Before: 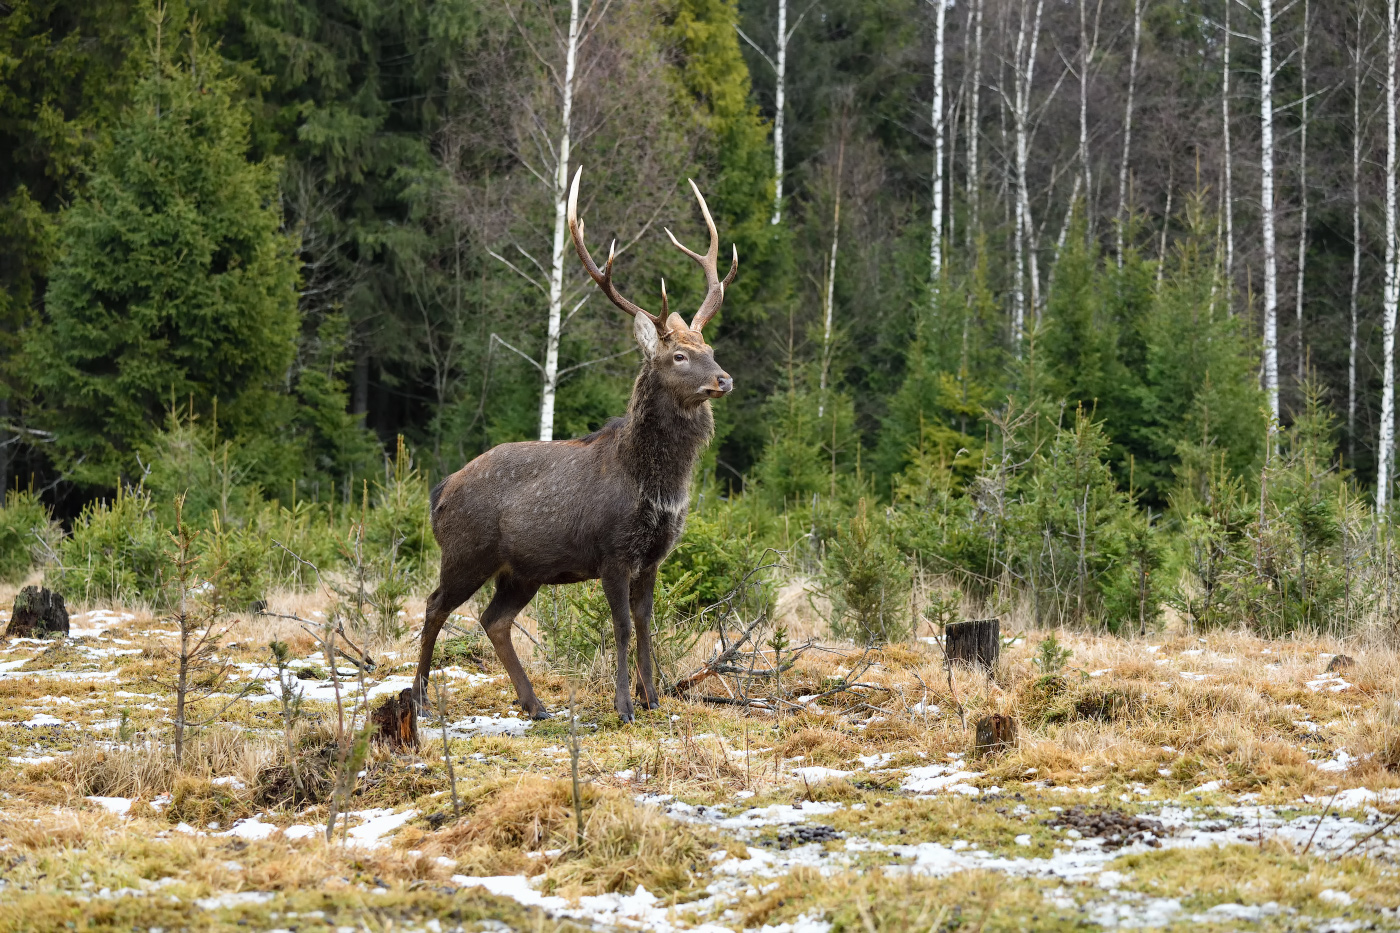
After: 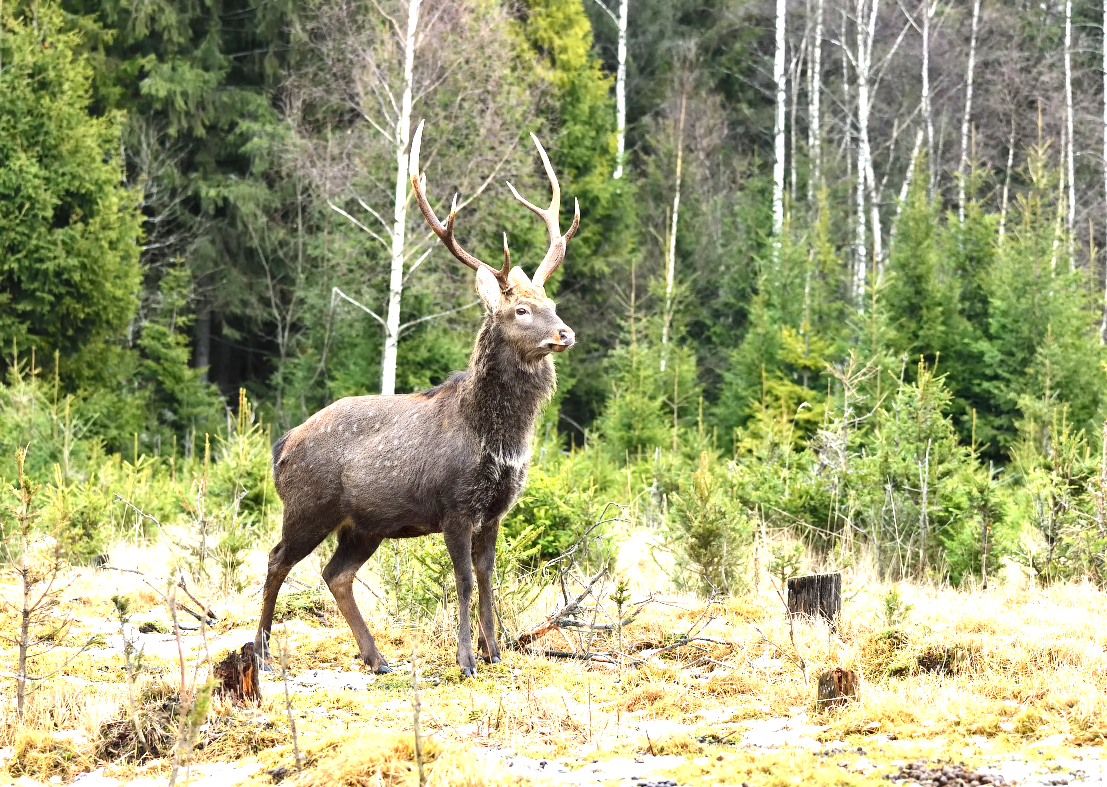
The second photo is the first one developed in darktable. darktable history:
exposure: black level correction 0, exposure 1.455 EV, compensate highlight preservation false
contrast brightness saturation: contrast 0.14
crop: left 11.3%, top 4.994%, right 9.572%, bottom 10.552%
